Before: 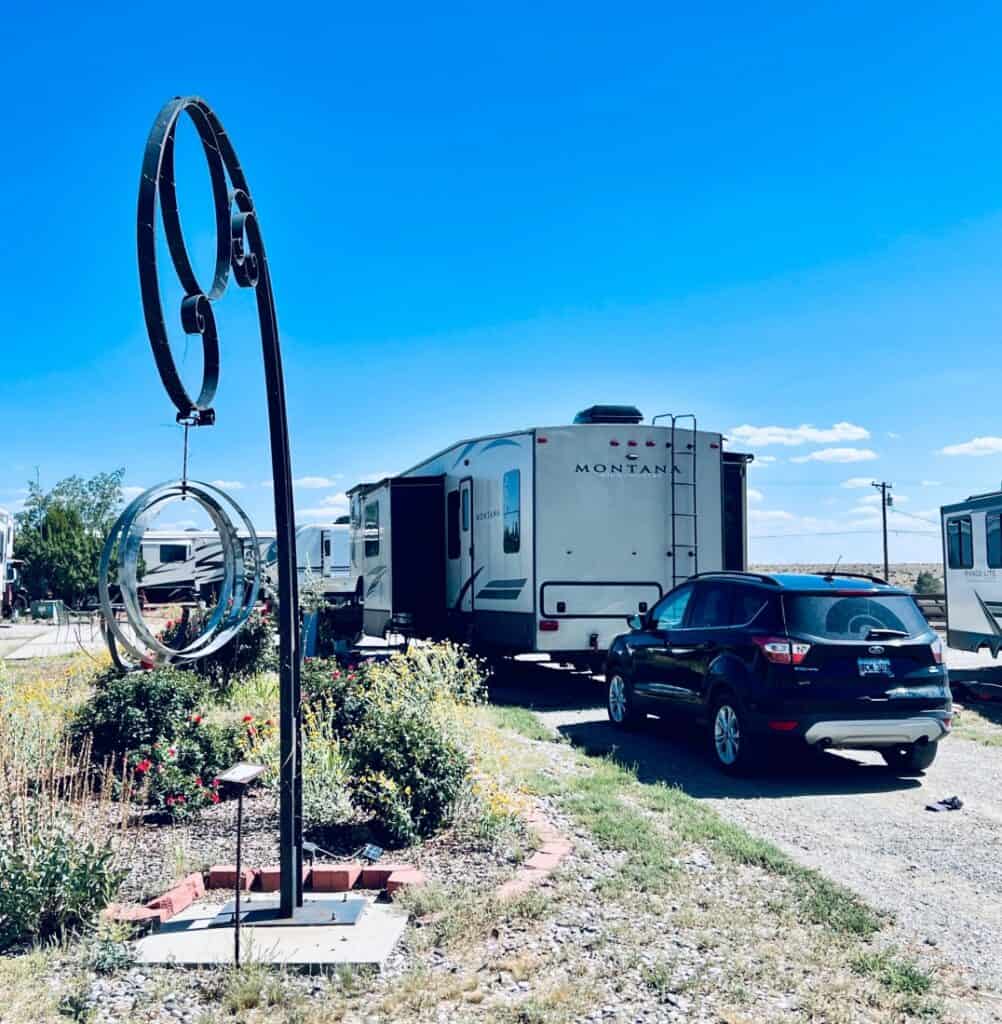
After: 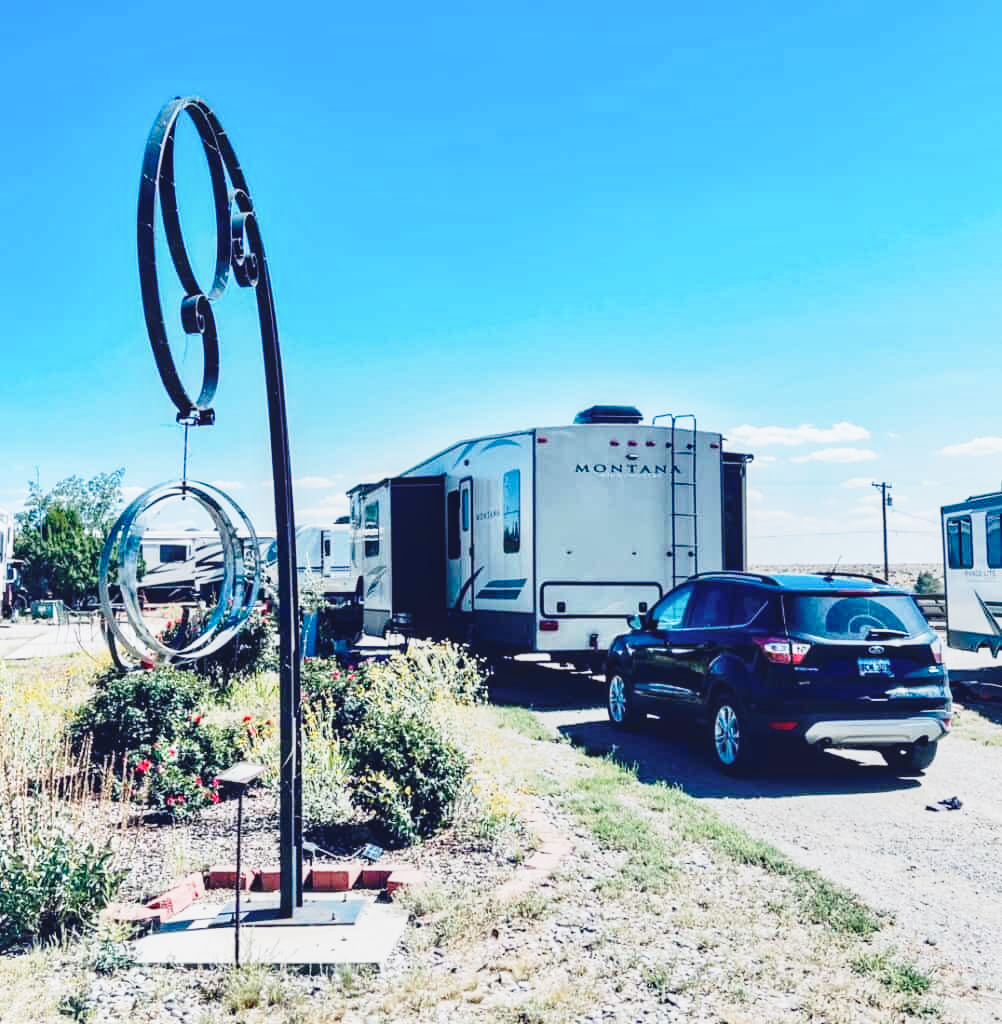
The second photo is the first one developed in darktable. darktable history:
base curve: curves: ch0 [(0, 0) (0.028, 0.03) (0.121, 0.232) (0.46, 0.748) (0.859, 0.968) (1, 1)], preserve colors none
local contrast: detail 109%
